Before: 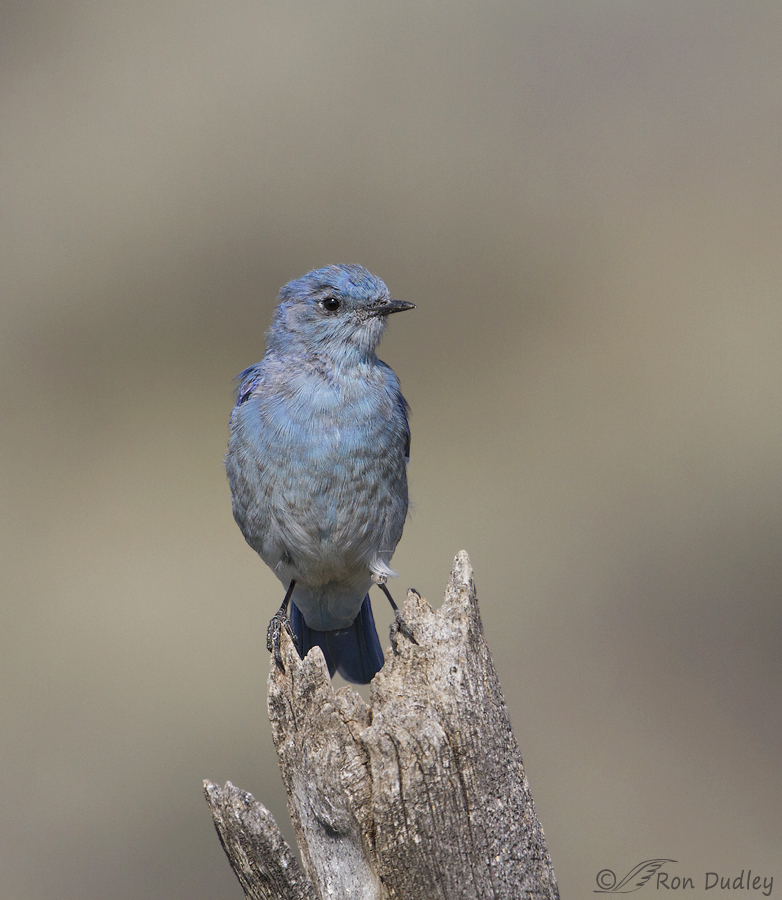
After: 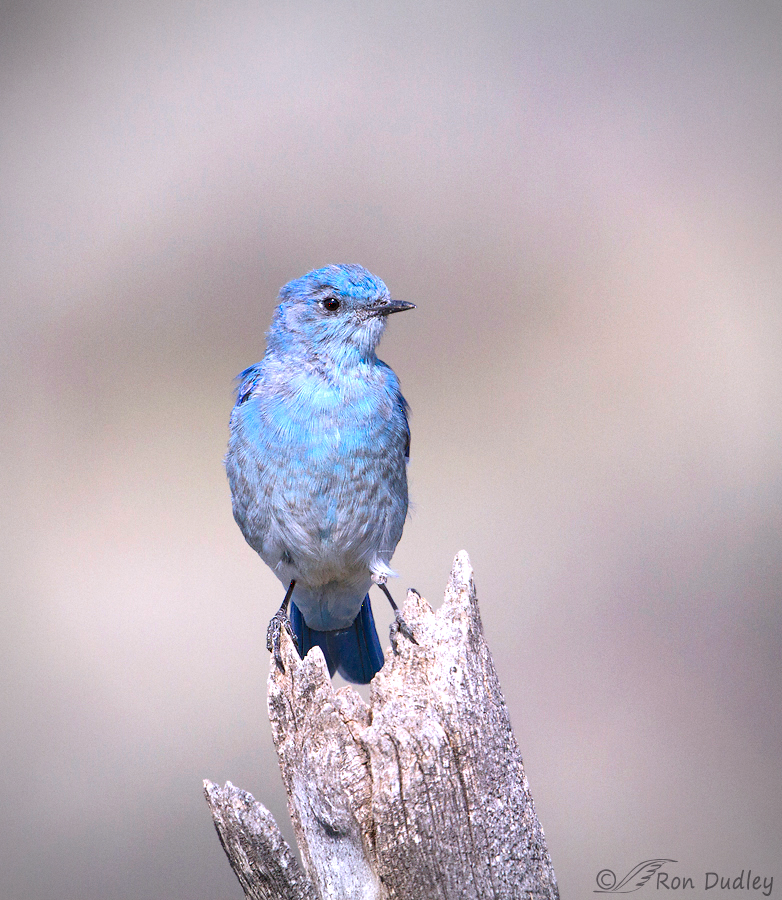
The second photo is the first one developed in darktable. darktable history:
color calibration: output R [0.999, 0.026, -0.11, 0], output G [-0.019, 1.037, -0.099, 0], output B [0.022, -0.023, 0.902, 0], illuminant custom, x 0.367, y 0.392, temperature 4437.75 K, clip negative RGB from gamut false
exposure: black level correction 0.001, exposure 1.129 EV, compensate exposure bias true, compensate highlight preservation false
vignetting: fall-off start 79.88%
grain: coarseness 0.09 ISO, strength 10%
